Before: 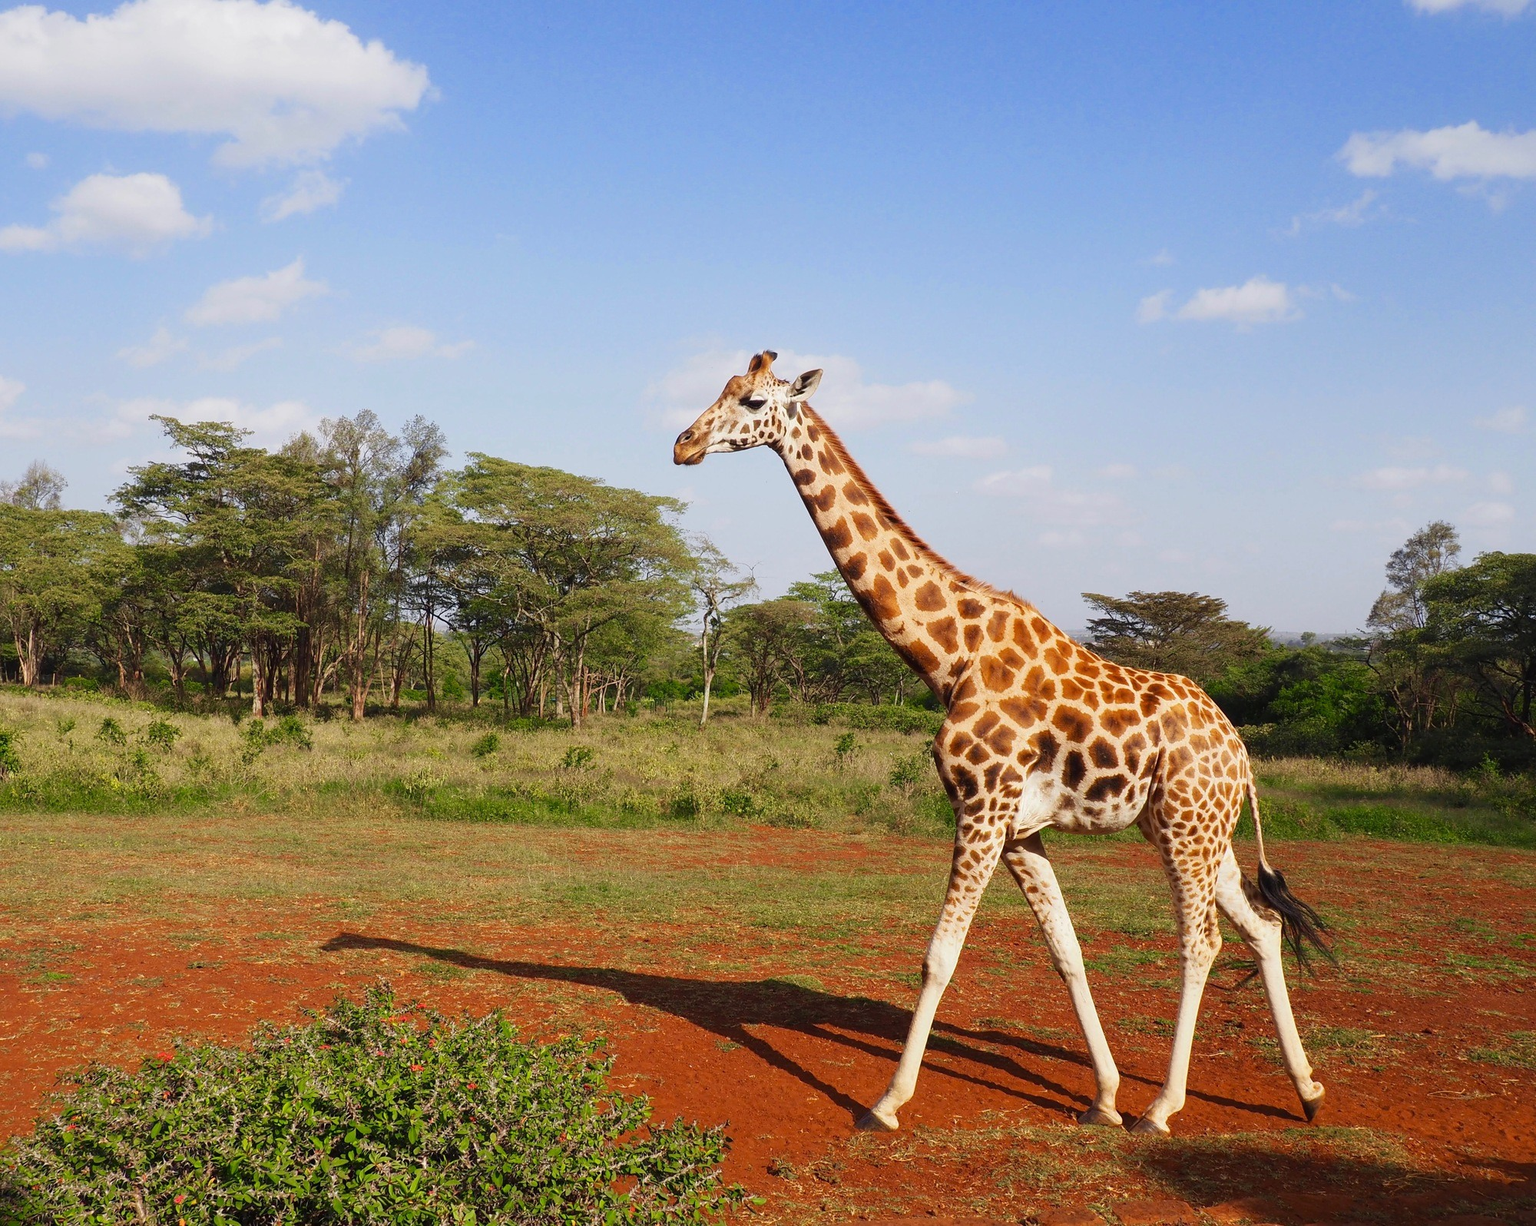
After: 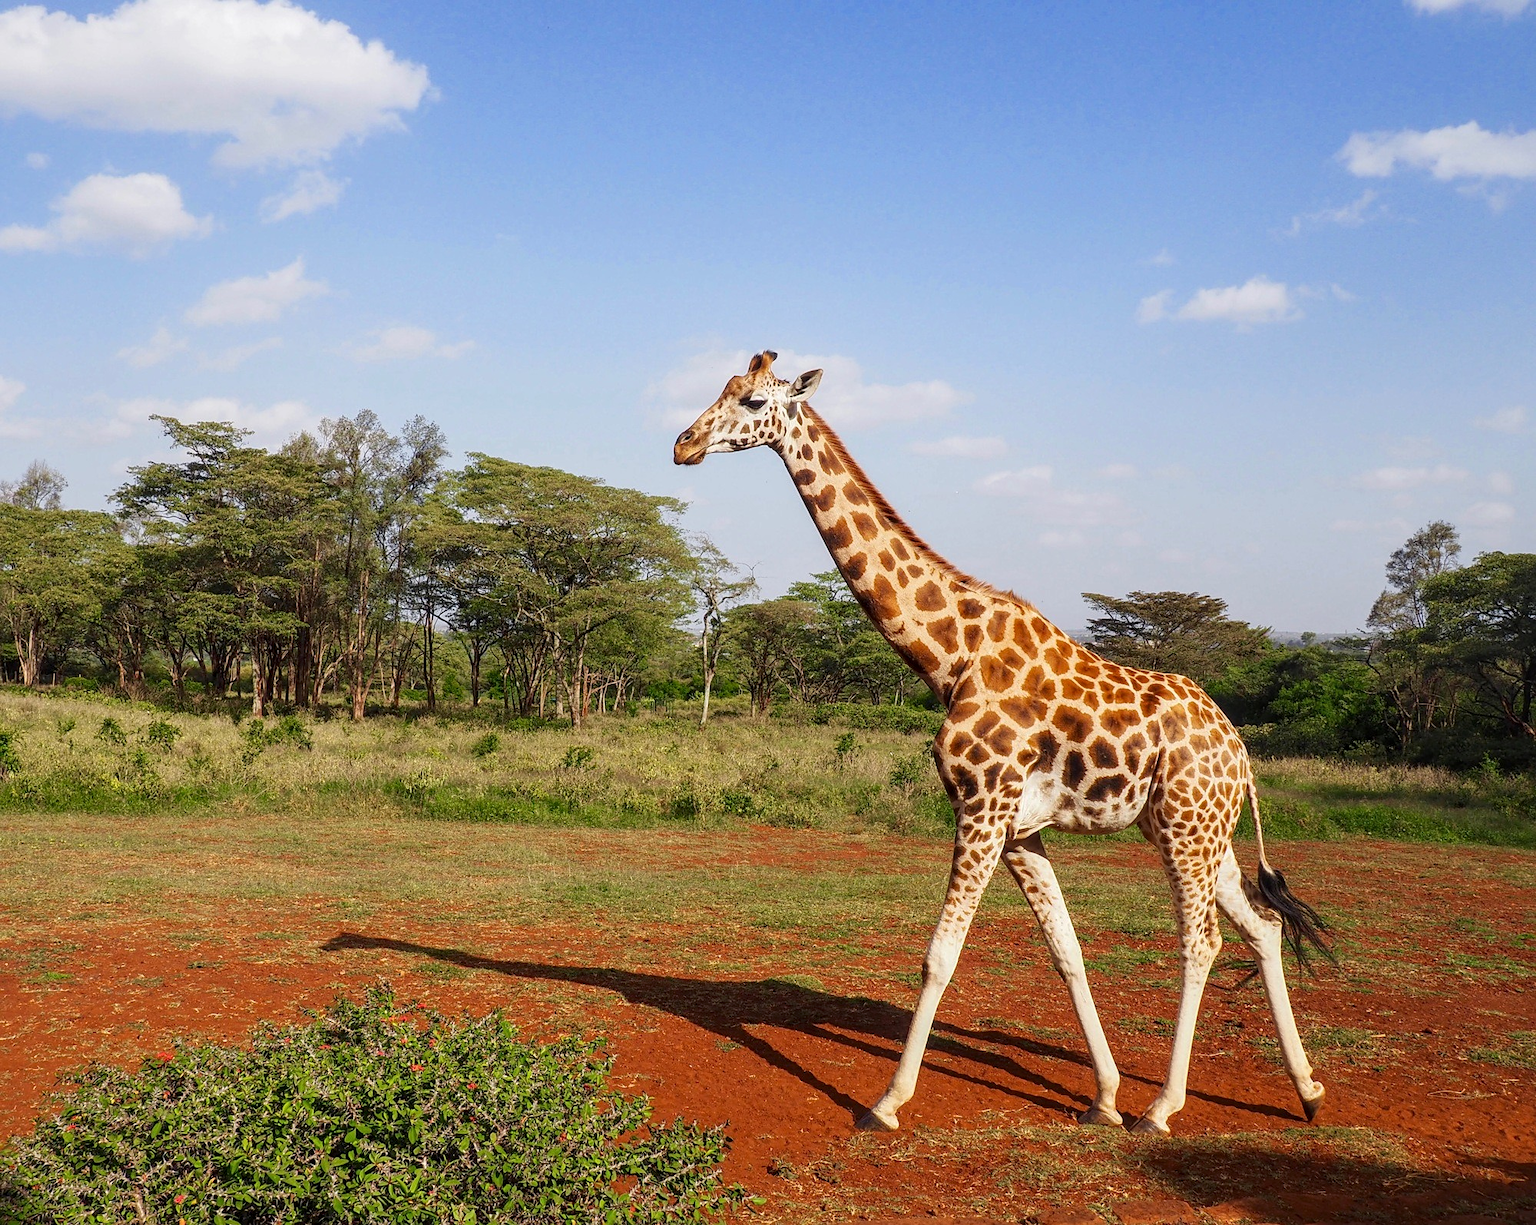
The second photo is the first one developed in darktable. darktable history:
local contrast: on, module defaults
sharpen: amount 0.204
